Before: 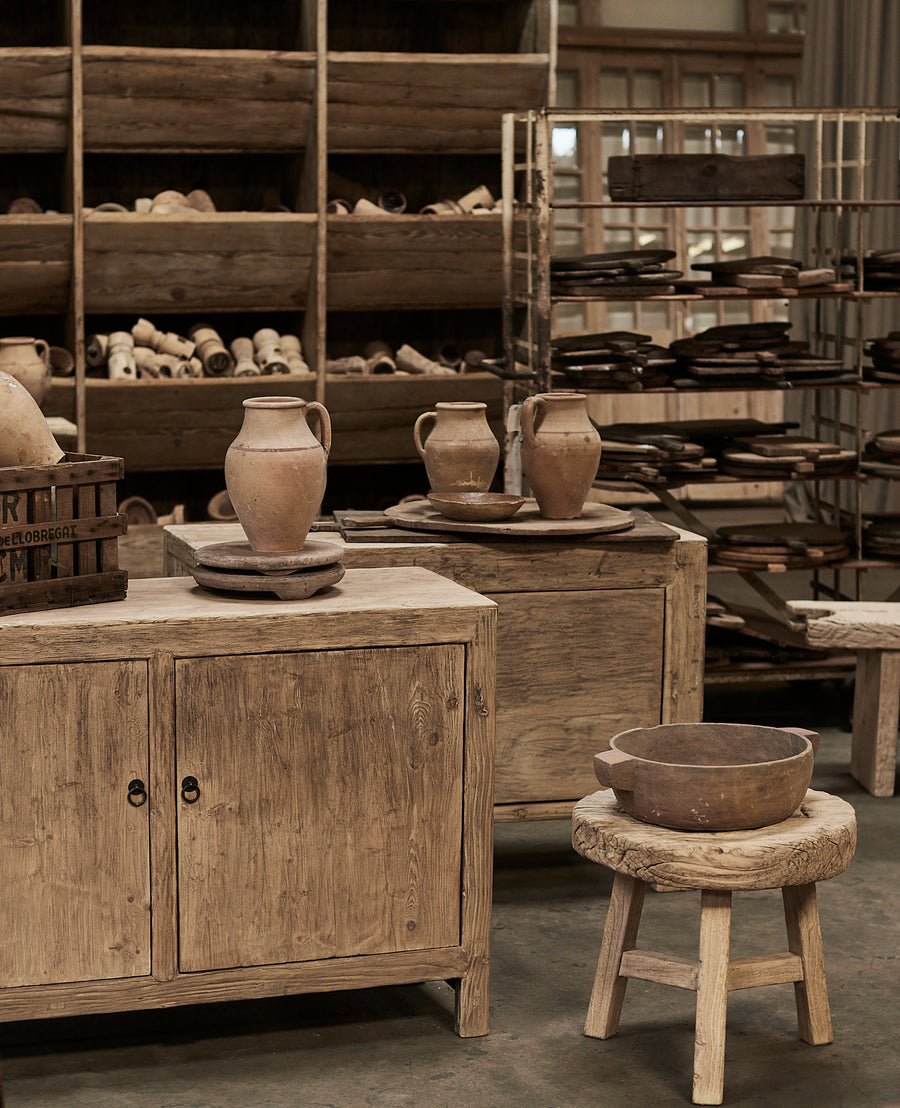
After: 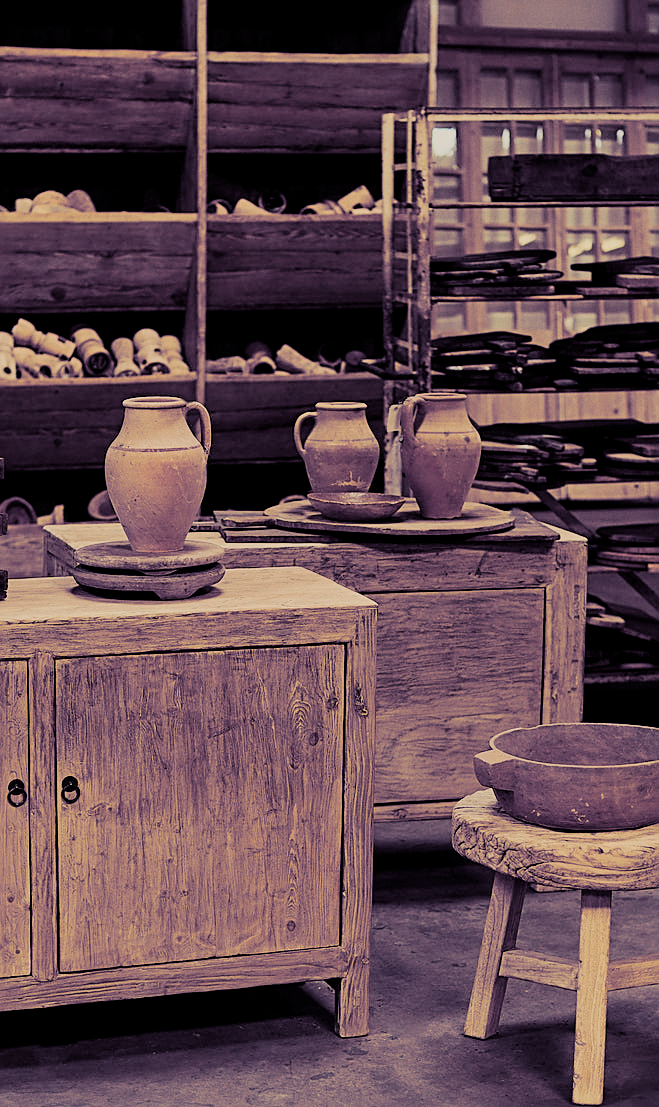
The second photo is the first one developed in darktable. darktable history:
crop: left 13.443%, right 13.31%
white balance: red 1.045, blue 0.932
sharpen: on, module defaults
split-toning: shadows › hue 255.6°, shadows › saturation 0.66, highlights › hue 43.2°, highlights › saturation 0.68, balance -50.1
grain: coarseness 0.09 ISO, strength 10%
exposure: black level correction 0, exposure 0.5 EV, compensate highlight preservation false
filmic rgb: black relative exposure -6.15 EV, white relative exposure 6.96 EV, hardness 2.23, color science v6 (2022)
